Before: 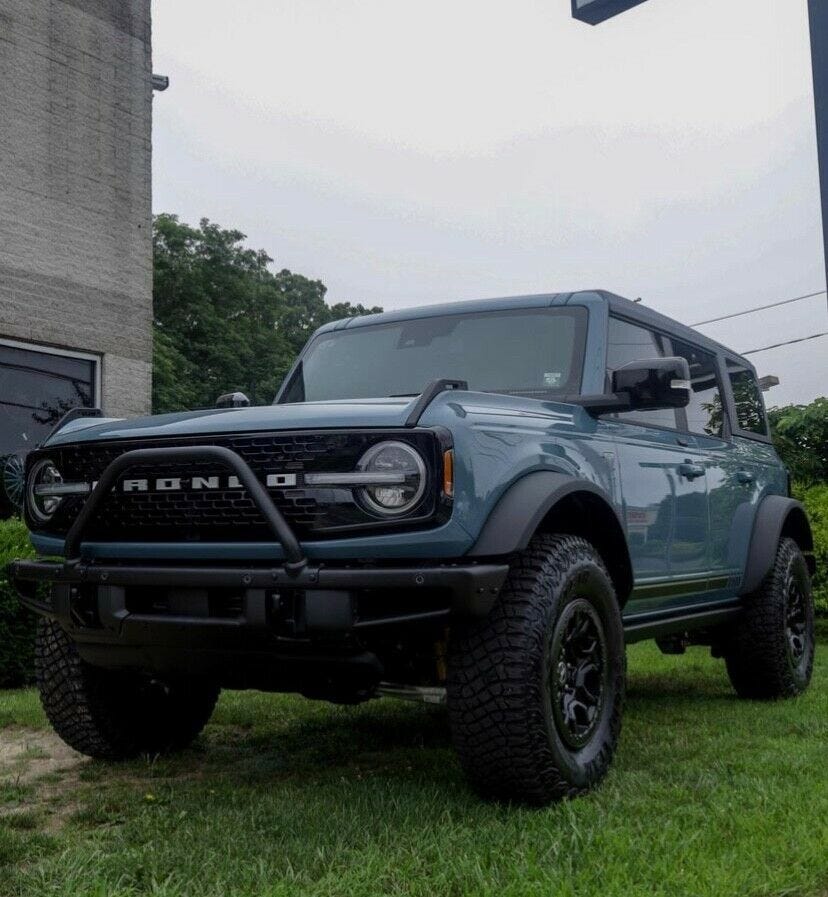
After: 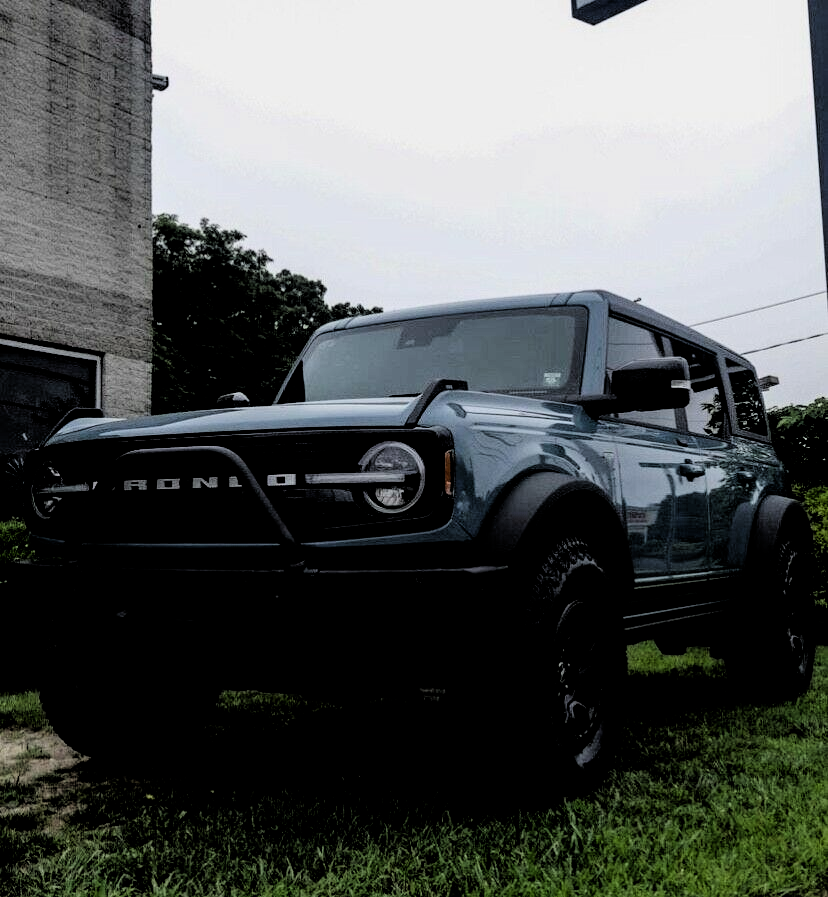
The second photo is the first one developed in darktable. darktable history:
filmic rgb: middle gray luminance 13.51%, black relative exposure -2.06 EV, white relative exposure 3.12 EV, threshold 2.97 EV, target black luminance 0%, hardness 1.8, latitude 58.77%, contrast 1.742, highlights saturation mix 5.53%, shadows ↔ highlights balance -37.17%, enable highlight reconstruction true
